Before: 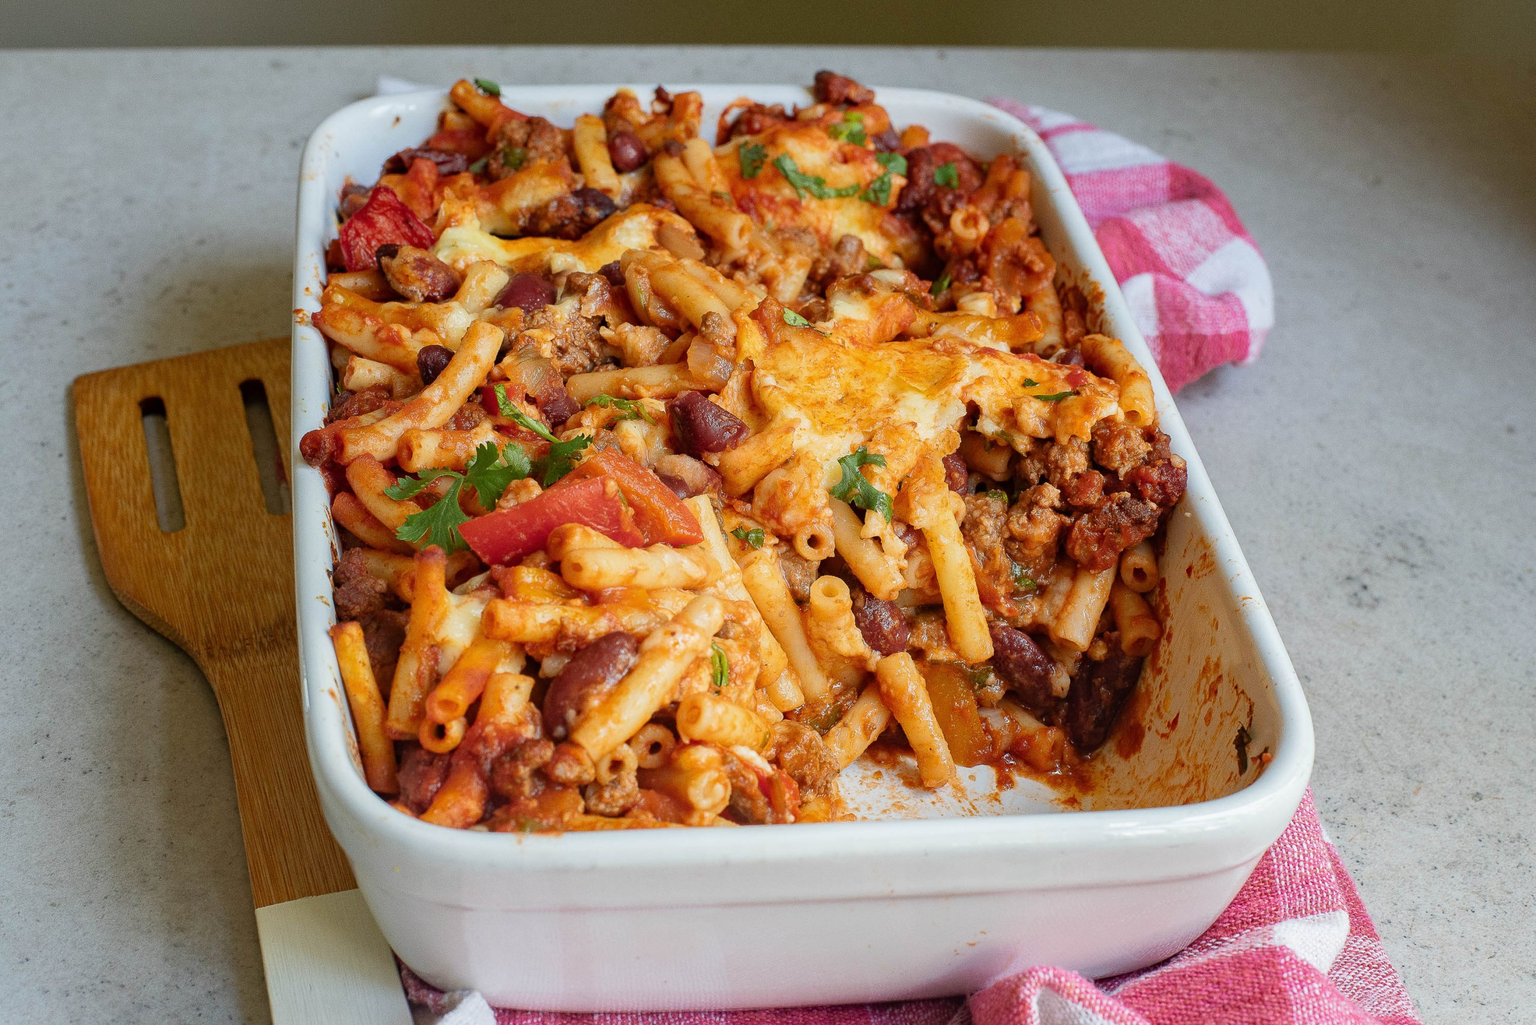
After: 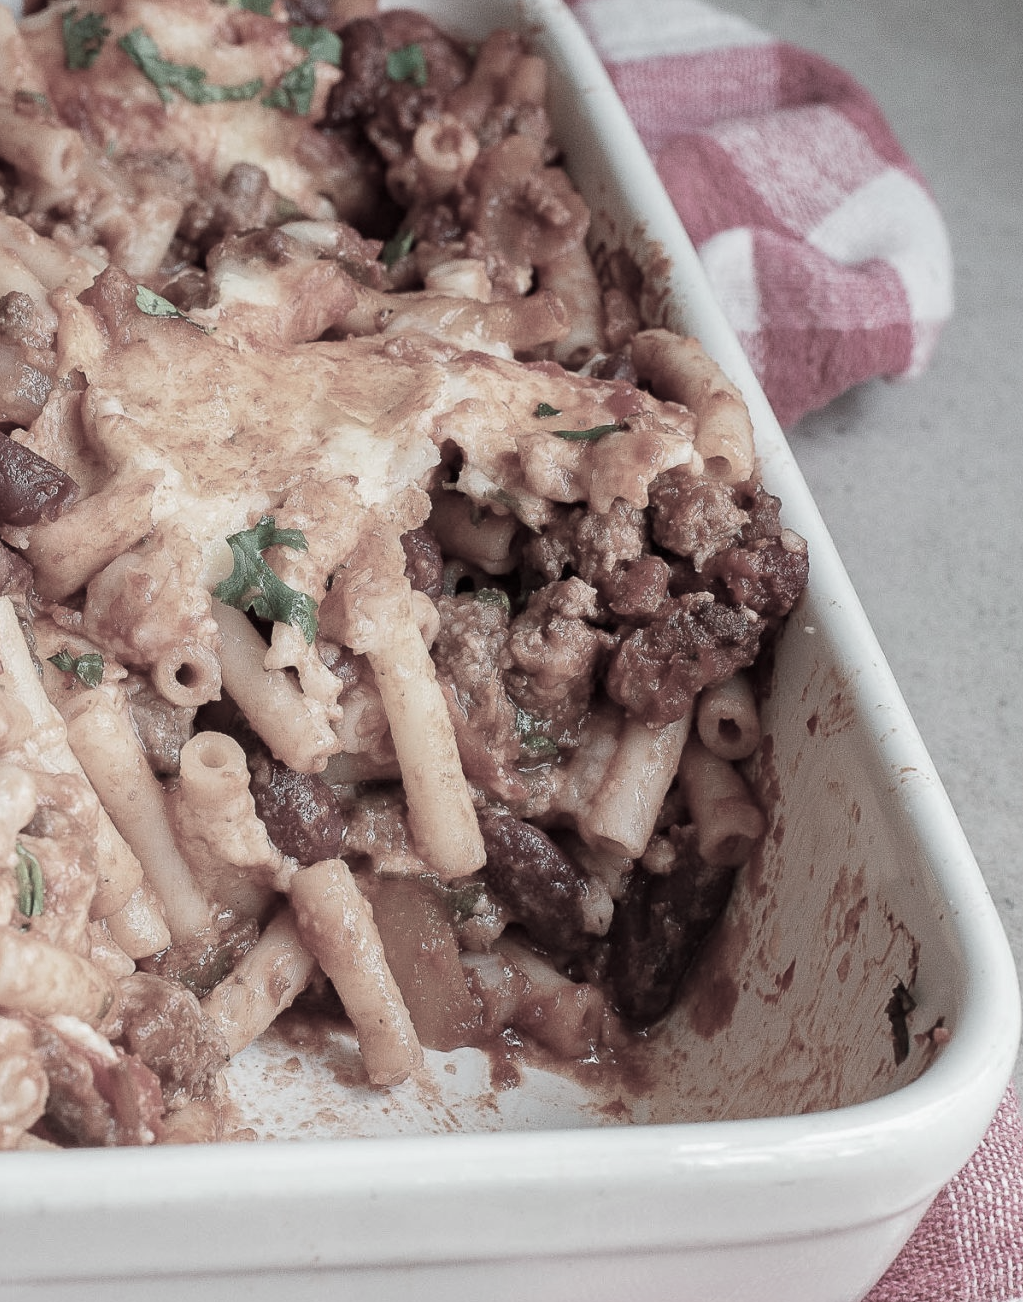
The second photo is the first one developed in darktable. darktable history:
crop: left 45.721%, top 13.393%, right 14.118%, bottom 10.01%
velvia: on, module defaults
color contrast: green-magenta contrast 0.3, blue-yellow contrast 0.15
